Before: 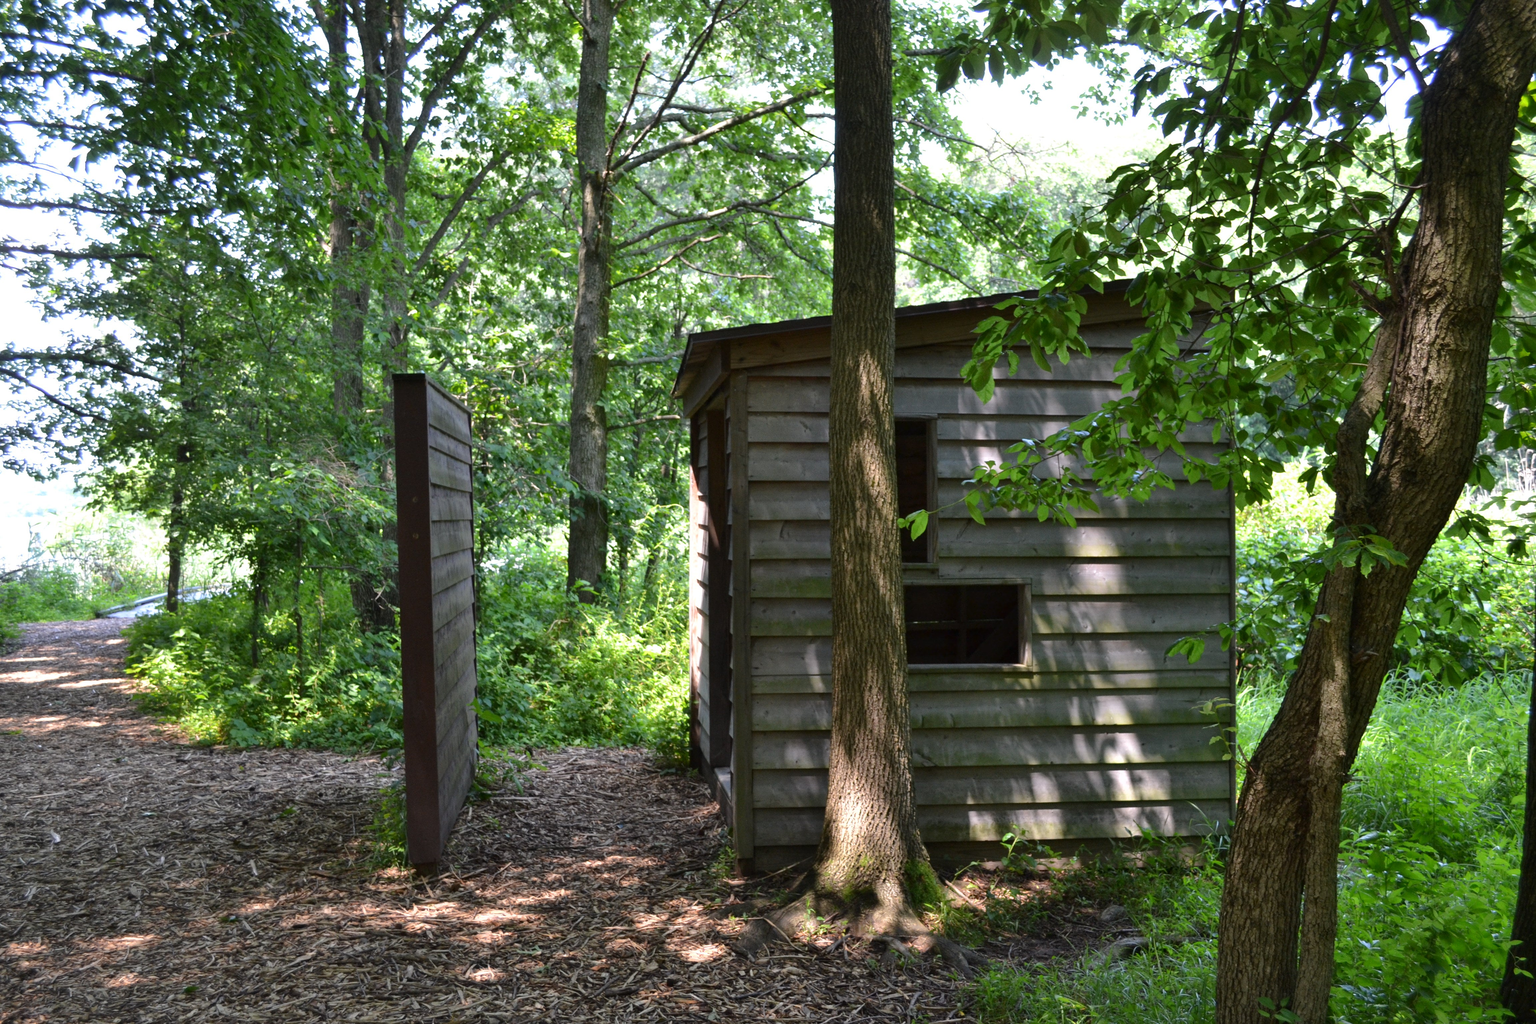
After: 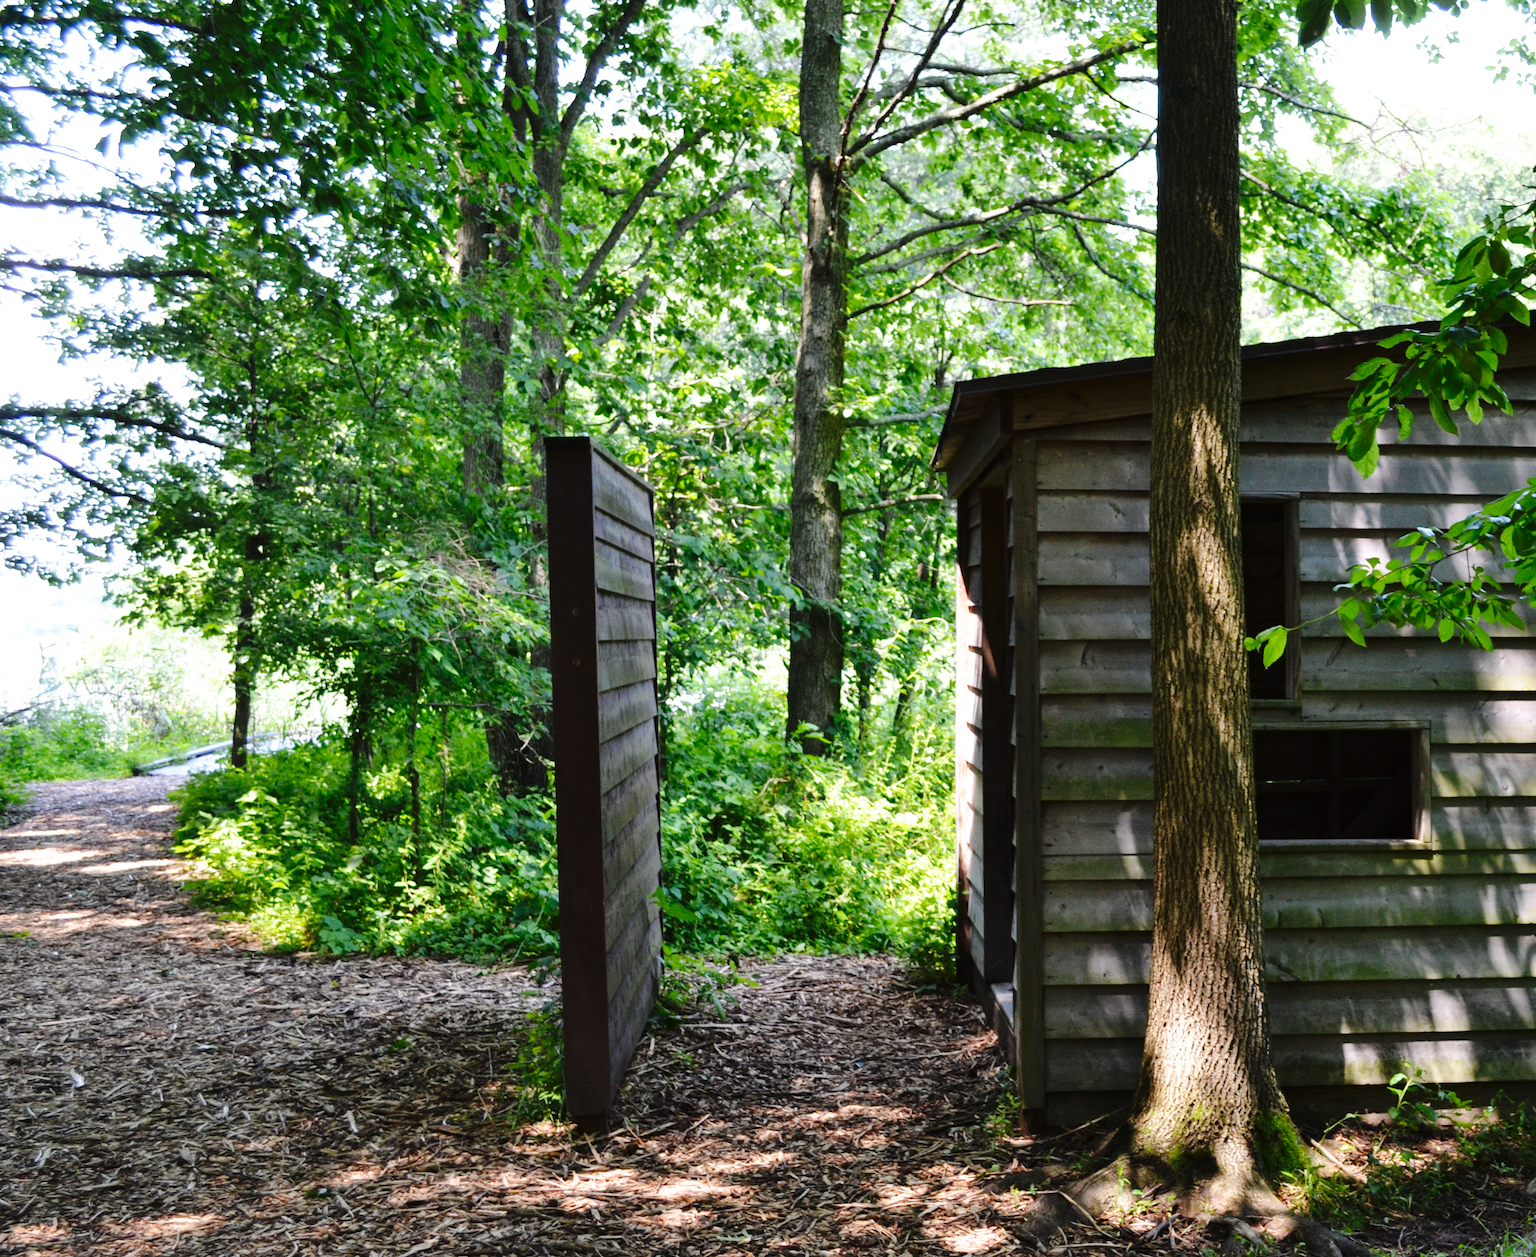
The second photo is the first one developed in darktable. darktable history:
crop: top 5.738%, right 27.862%, bottom 5.67%
base curve: curves: ch0 [(0, 0) (0.036, 0.025) (0.121, 0.166) (0.206, 0.329) (0.605, 0.79) (1, 1)], preserve colors none
